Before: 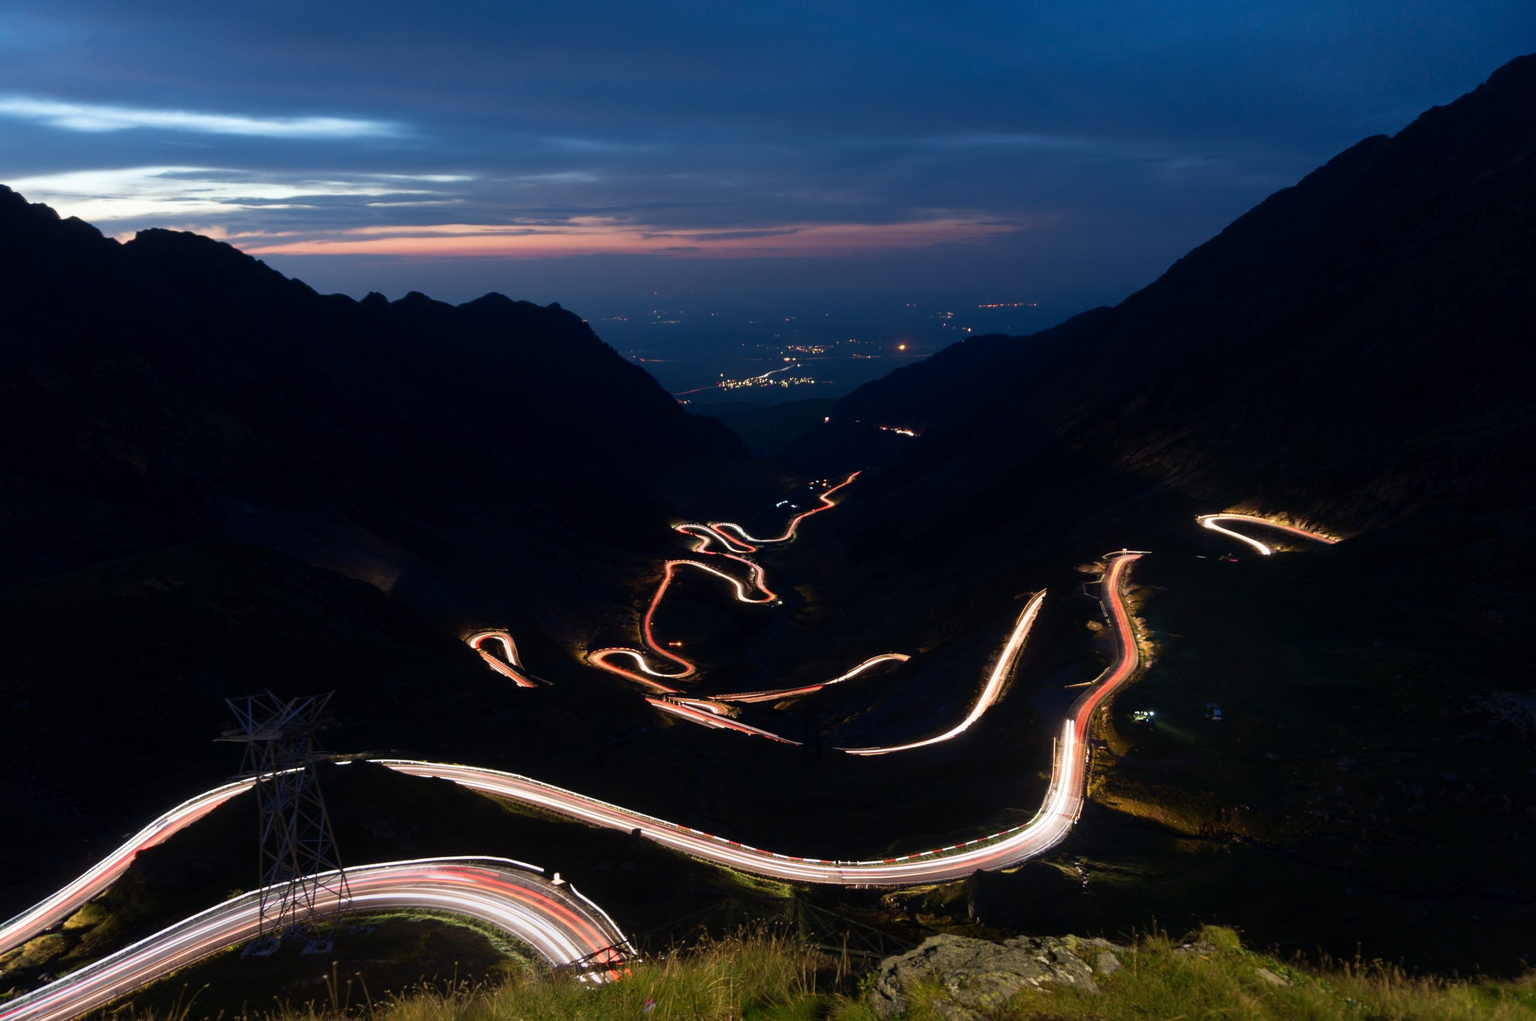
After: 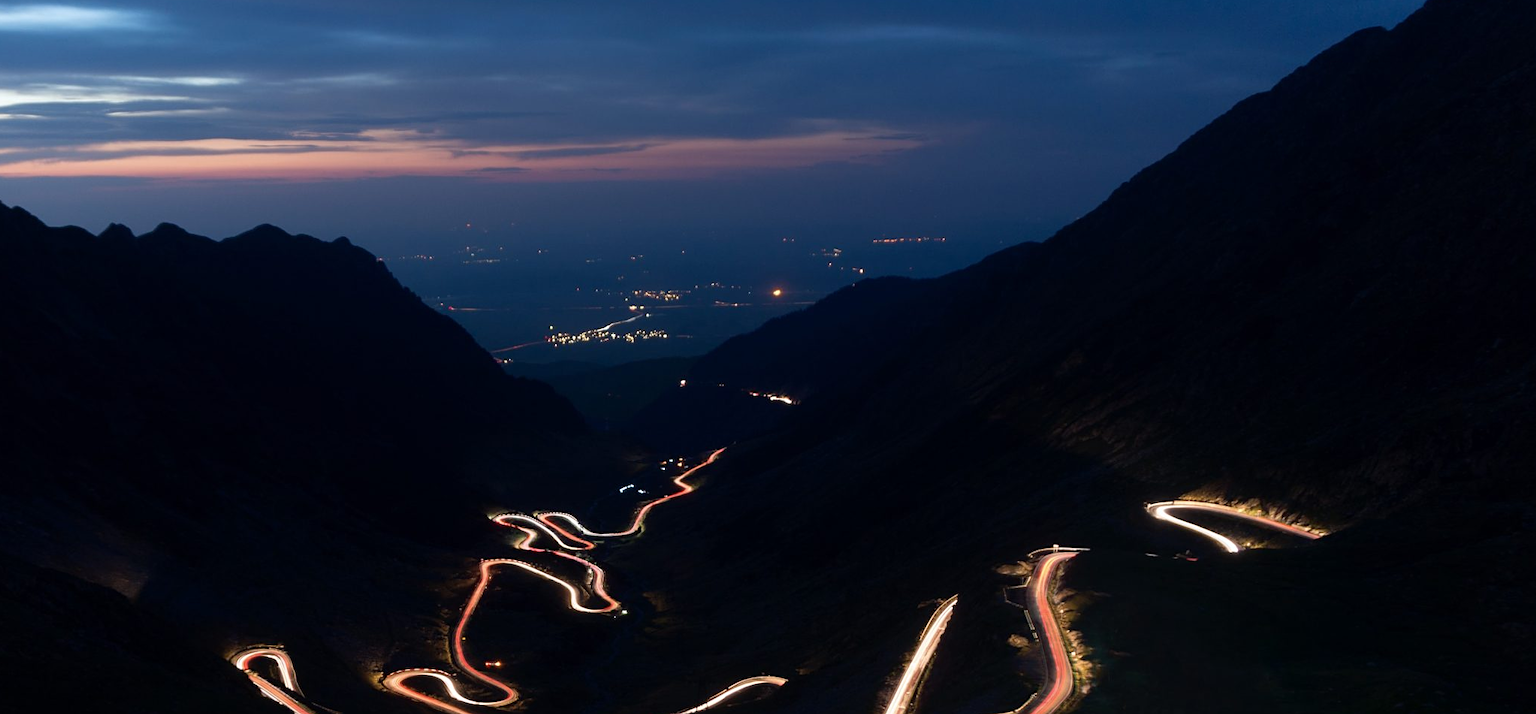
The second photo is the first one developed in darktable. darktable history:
crop: left 18.331%, top 11.123%, right 1.763%, bottom 32.945%
color zones: curves: ch1 [(0, 0.469) (0.001, 0.469) (0.12, 0.446) (0.248, 0.469) (0.5, 0.5) (0.748, 0.5) (0.999, 0.469) (1, 0.469)]
sharpen: amount 0.211
exposure: compensate exposure bias true, compensate highlight preservation false
